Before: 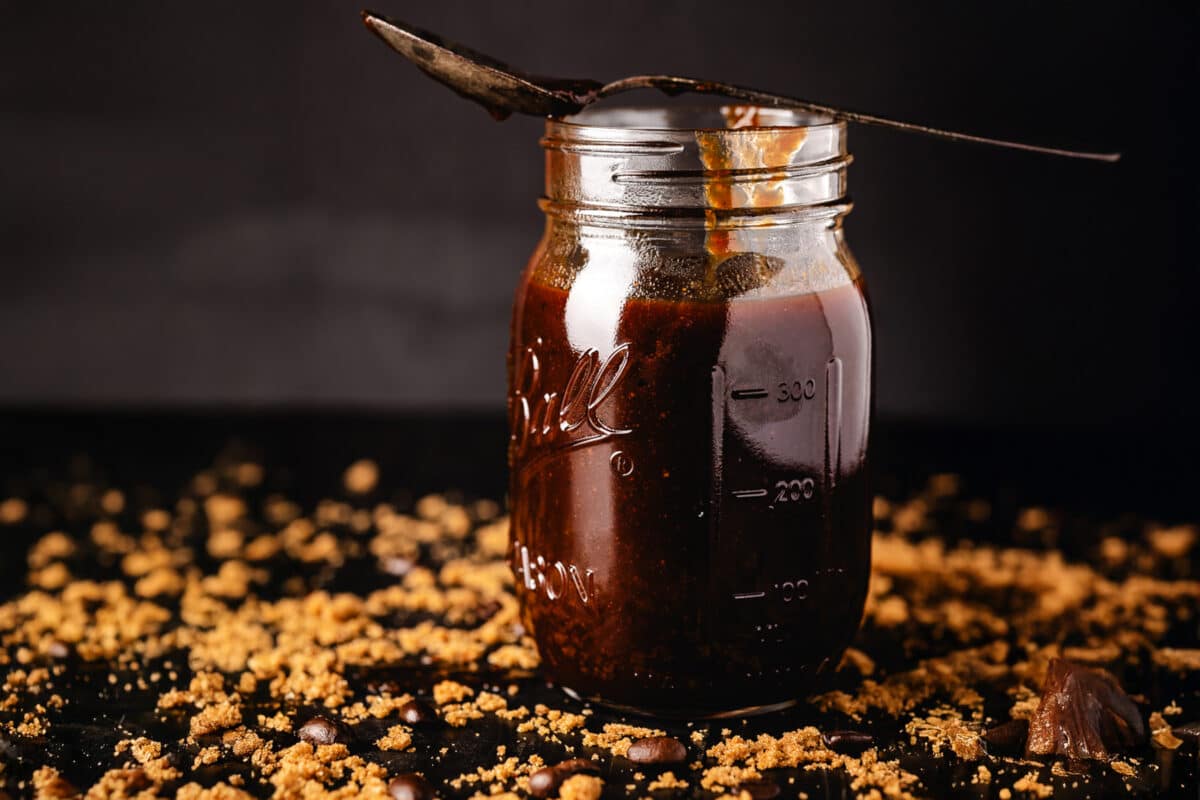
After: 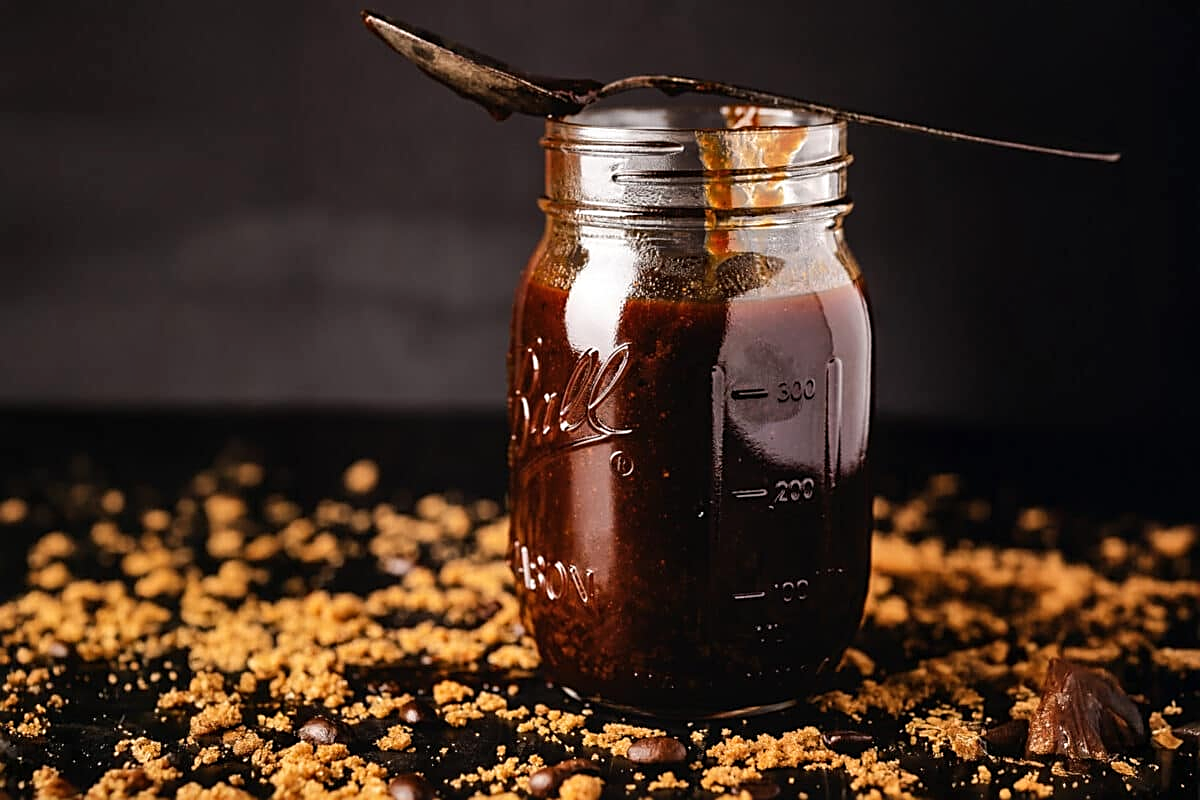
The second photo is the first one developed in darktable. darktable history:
sharpen: on, module defaults
shadows and highlights: shadows 24.55, highlights -76.93, soften with gaussian
